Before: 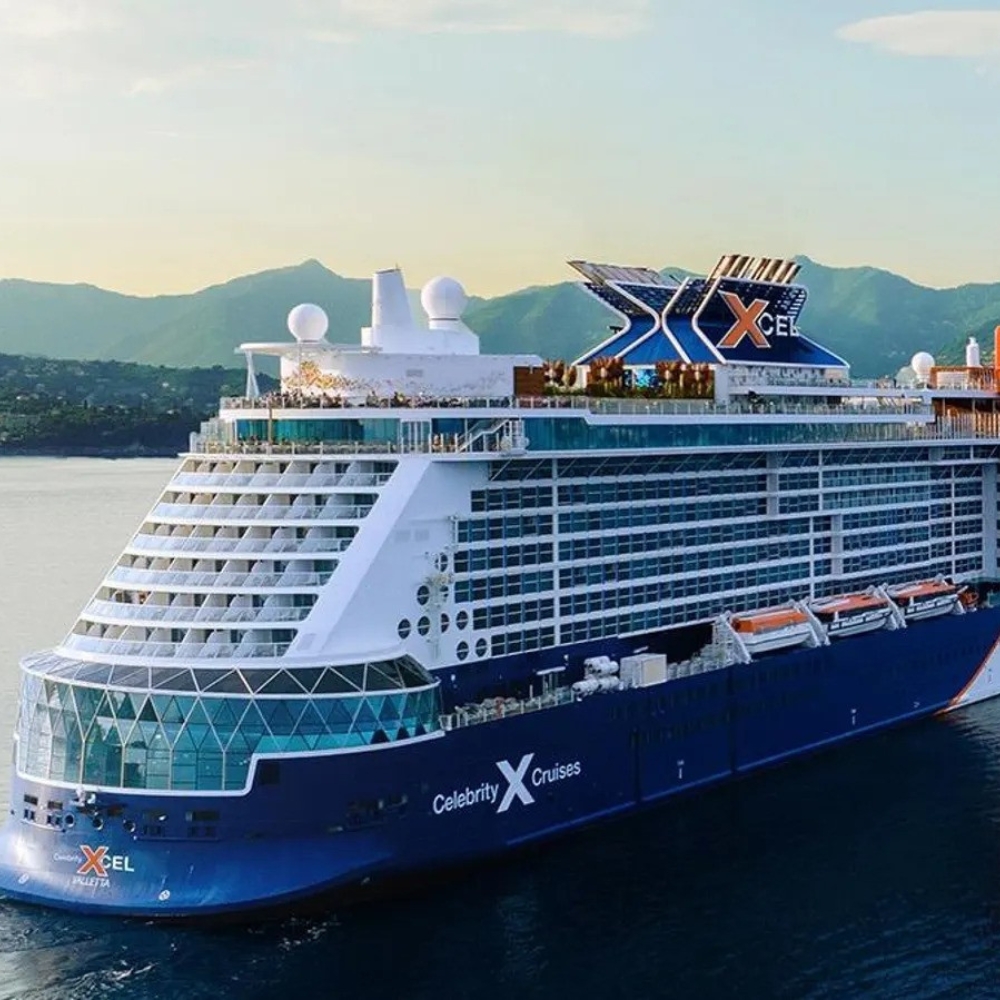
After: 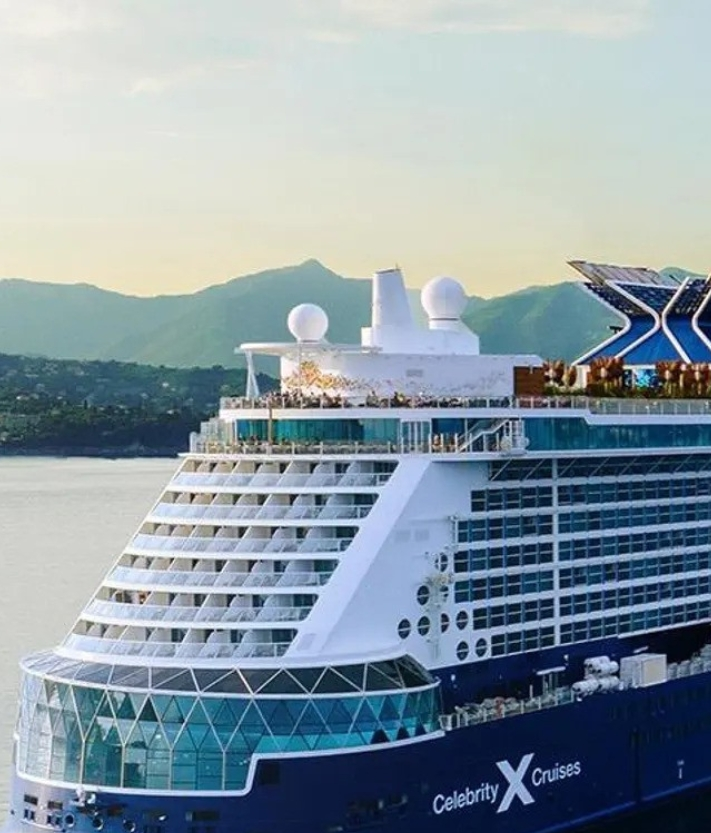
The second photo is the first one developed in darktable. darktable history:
crop: right 28.885%, bottom 16.626%
tone equalizer: on, module defaults
